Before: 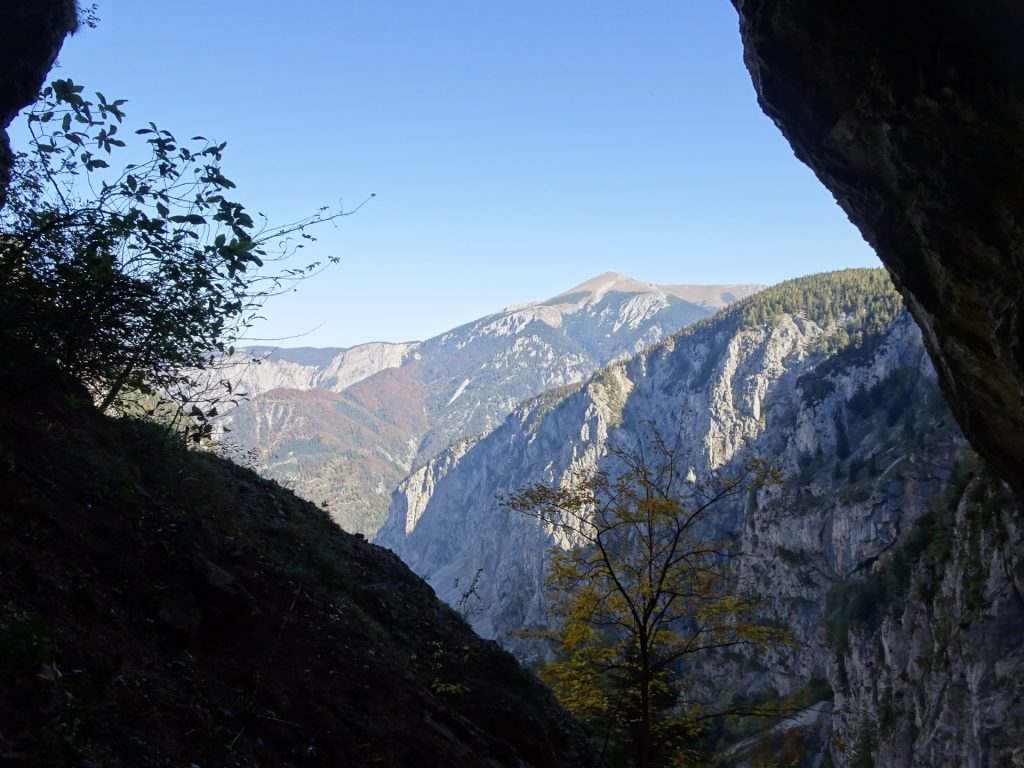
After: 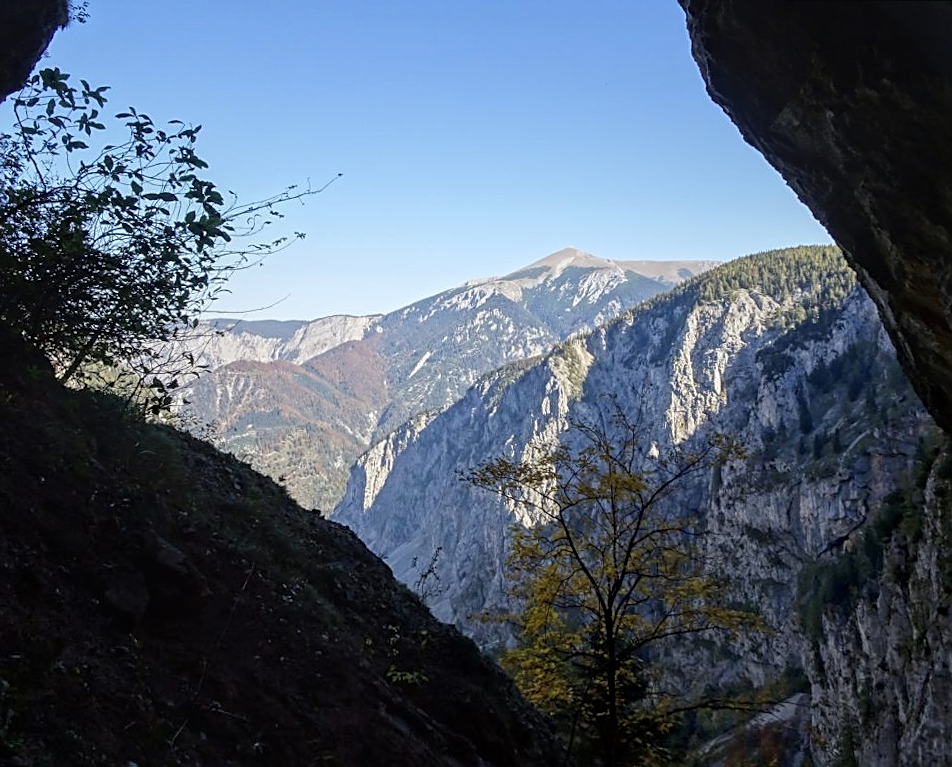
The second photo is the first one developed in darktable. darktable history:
rotate and perspective: rotation 0.215°, lens shift (vertical) -0.139, crop left 0.069, crop right 0.939, crop top 0.002, crop bottom 0.996
local contrast: on, module defaults
sharpen: on, module defaults
